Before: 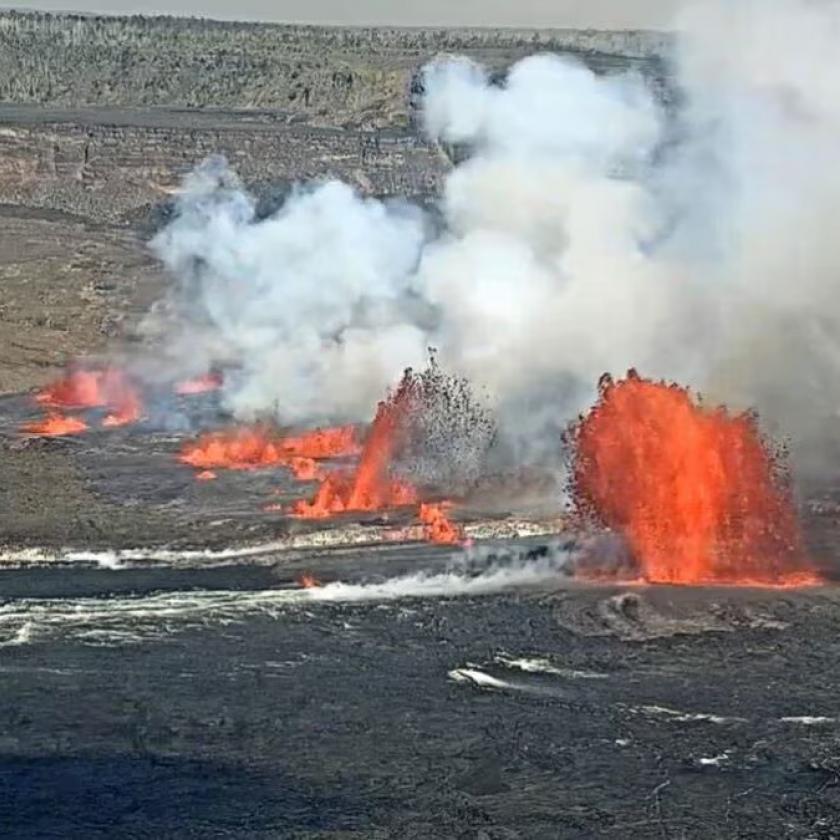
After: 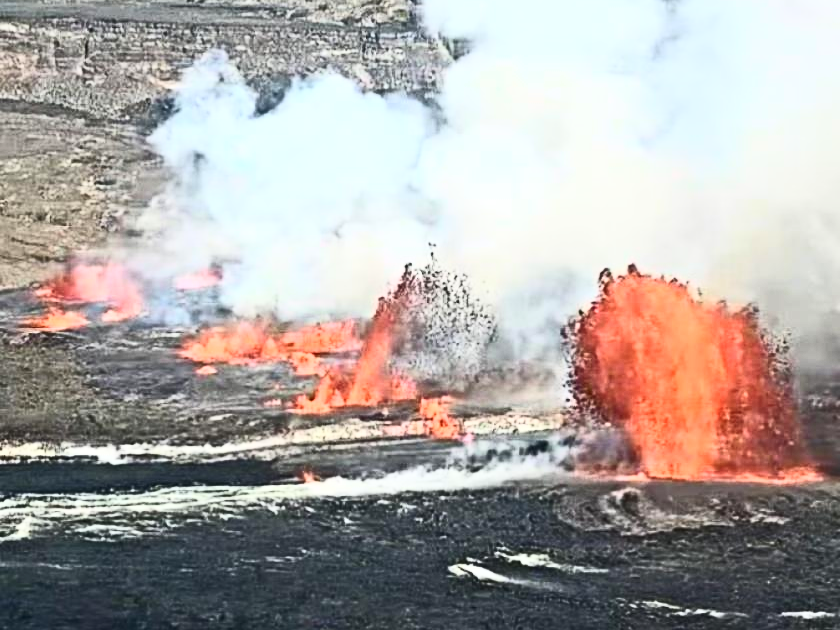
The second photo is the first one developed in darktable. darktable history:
contrast brightness saturation: contrast 0.62, brightness 0.34, saturation 0.14
crop and rotate: top 12.5%, bottom 12.5%
